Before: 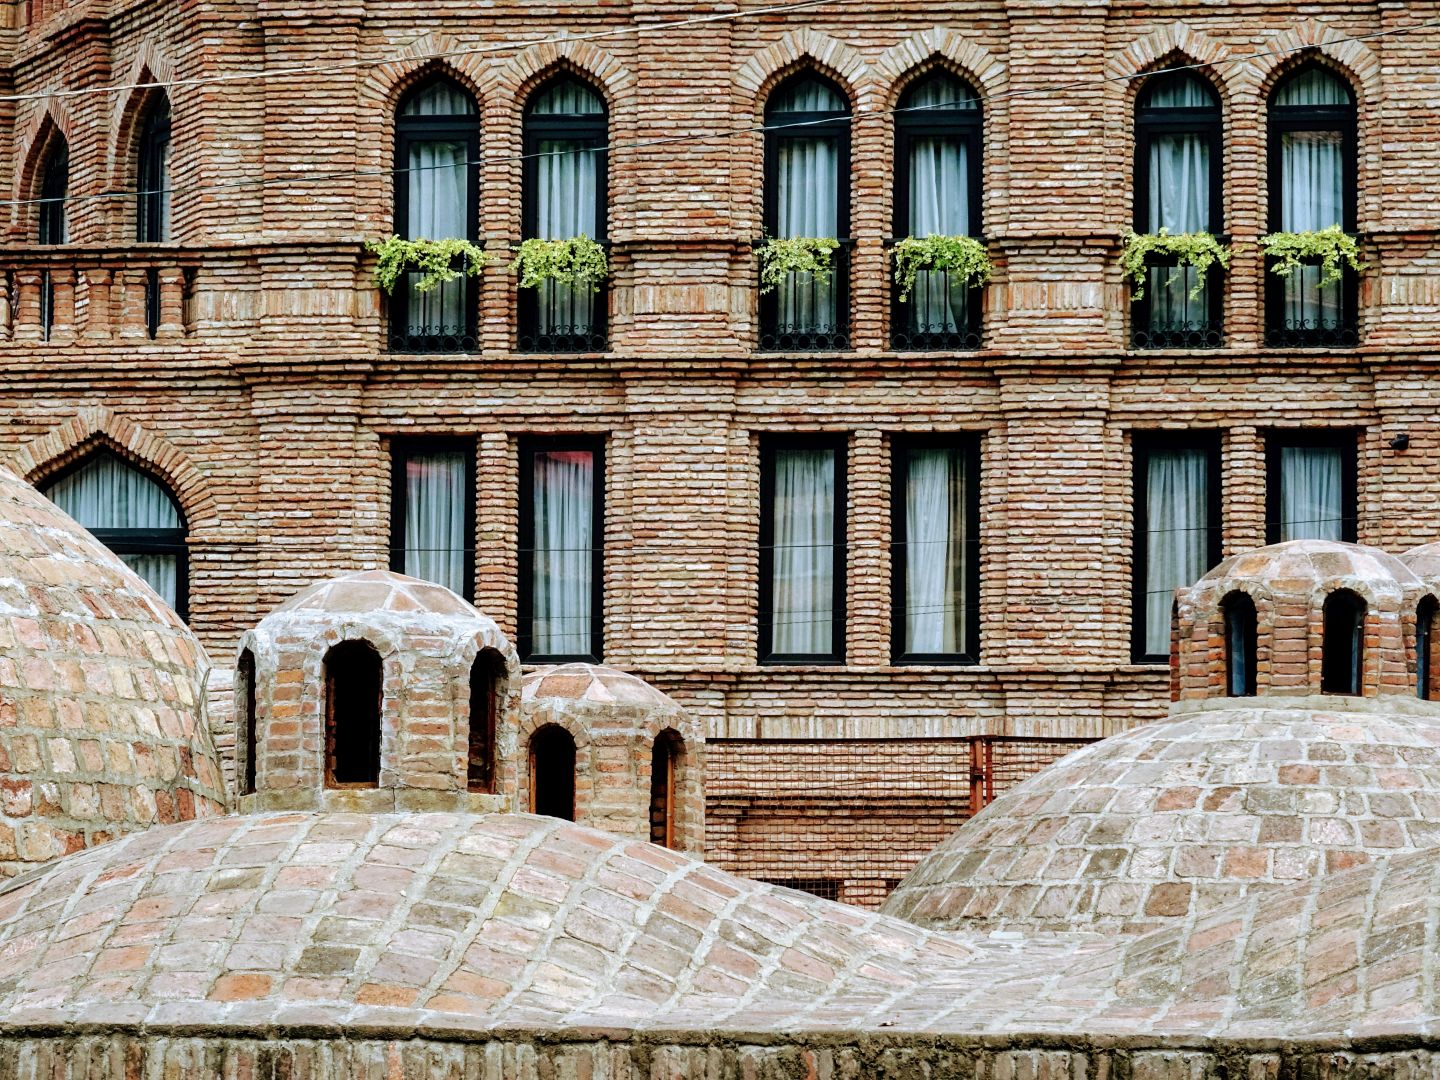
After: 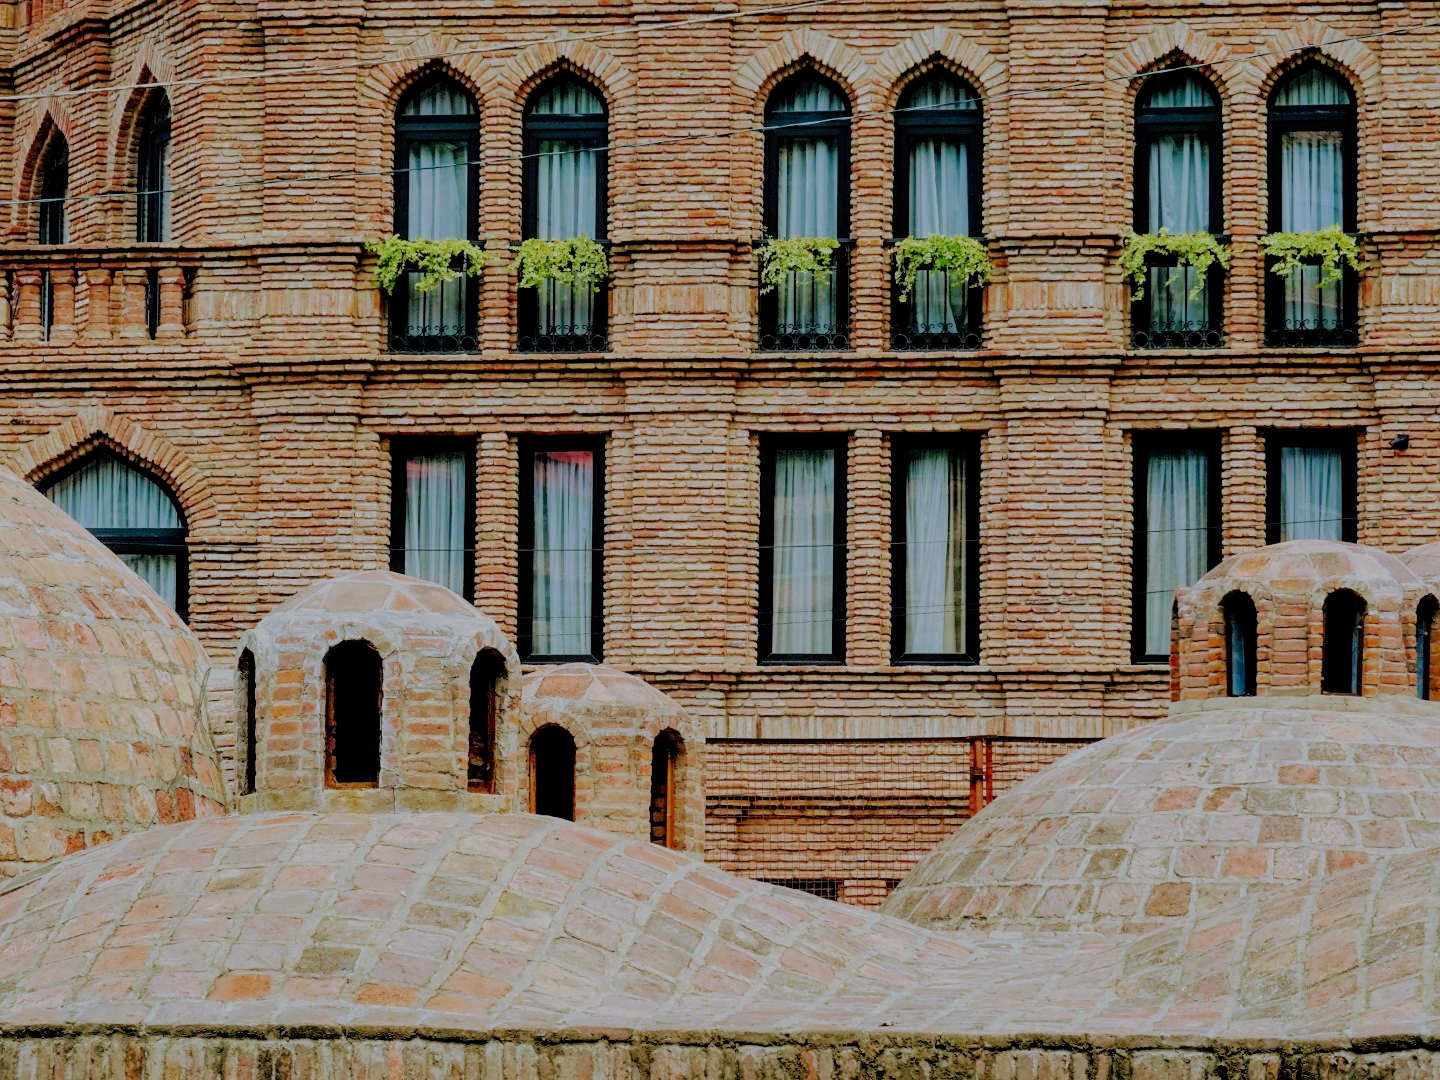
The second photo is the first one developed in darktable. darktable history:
color balance rgb: highlights gain › chroma 0.617%, highlights gain › hue 55.32°, perceptual saturation grading › global saturation 0.498%, perceptual brilliance grading › global brilliance 2.231%, perceptual brilliance grading › highlights -3.627%, global vibrance 20%
color correction: highlights b* -0.016
filmic rgb: middle gray luminance 2.66%, black relative exposure -10.02 EV, white relative exposure 7 EV, threshold 5.98 EV, dynamic range scaling 9.87%, target black luminance 0%, hardness 3.18, latitude 44.21%, contrast 0.666, highlights saturation mix 4.38%, shadows ↔ highlights balance 14.14%, color science v5 (2021), contrast in shadows safe, contrast in highlights safe, enable highlight reconstruction true
